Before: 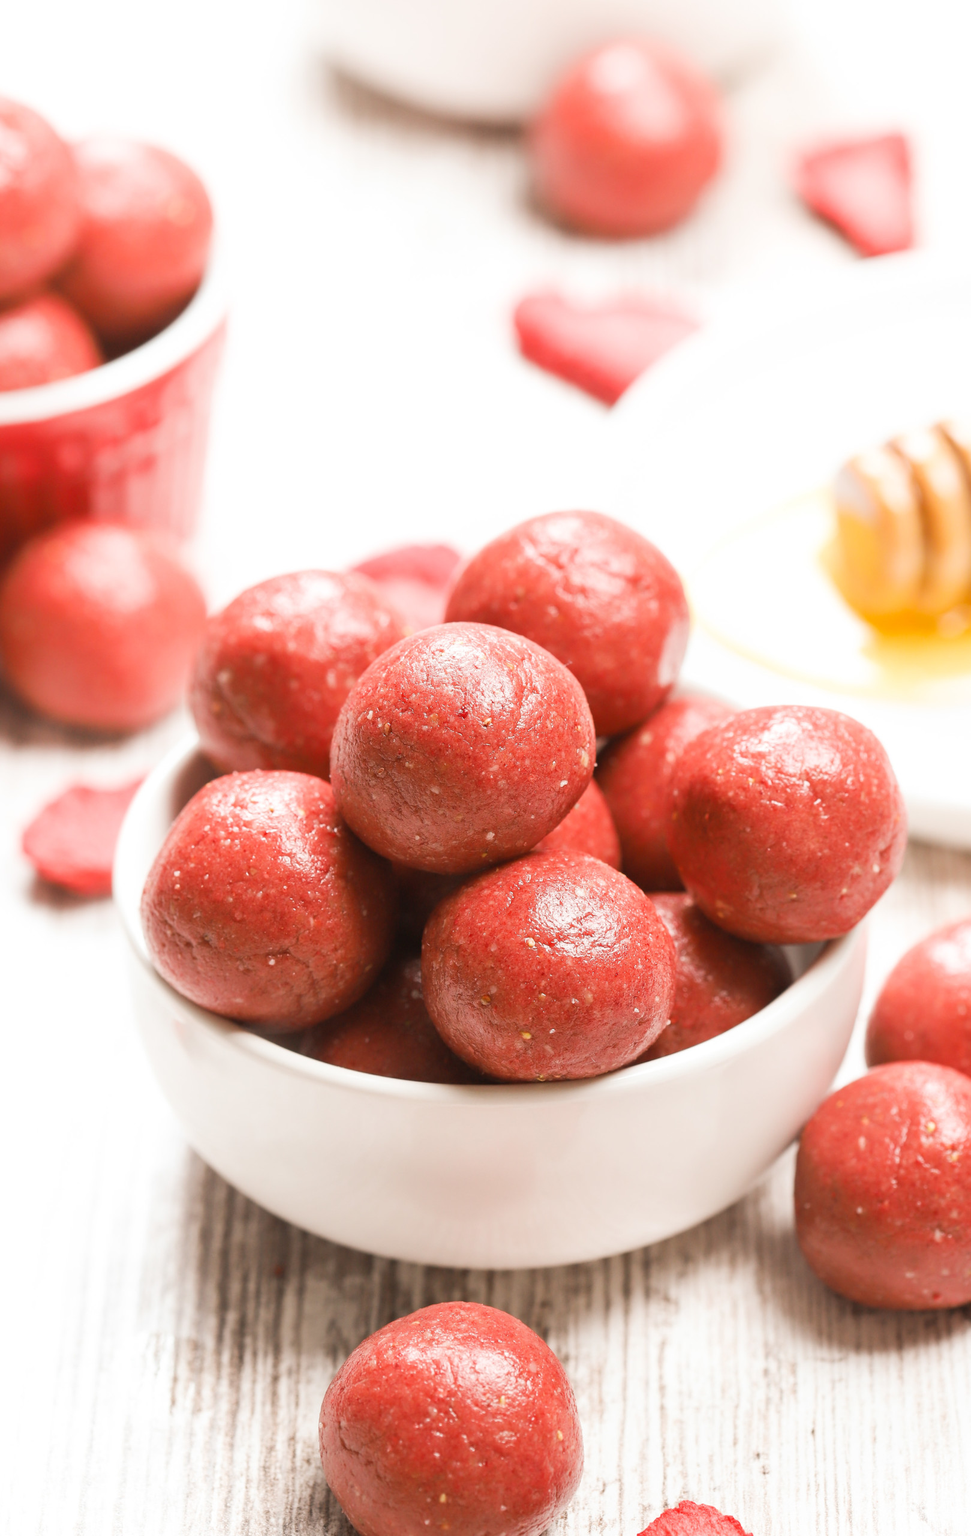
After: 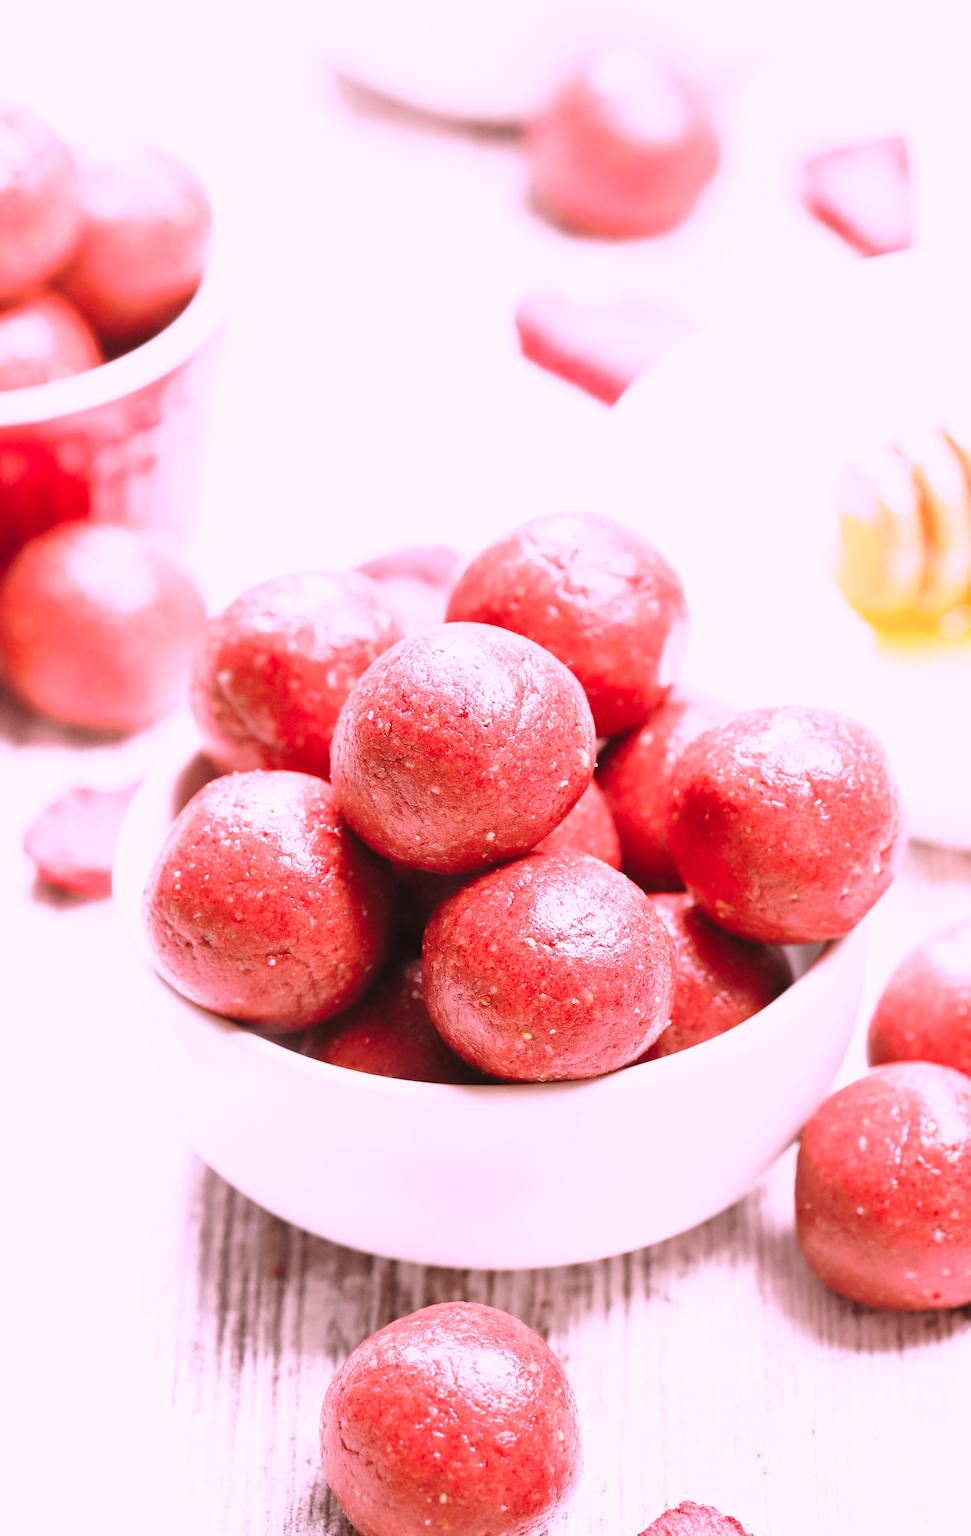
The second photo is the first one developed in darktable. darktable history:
base curve: curves: ch0 [(0, 0) (0.028, 0.03) (0.121, 0.232) (0.46, 0.748) (0.859, 0.968) (1, 1)], preserve colors none
color correction: highlights a* 15.95, highlights b* -19.91
shadows and highlights: shadows 20.72, highlights -19.41, soften with gaussian
